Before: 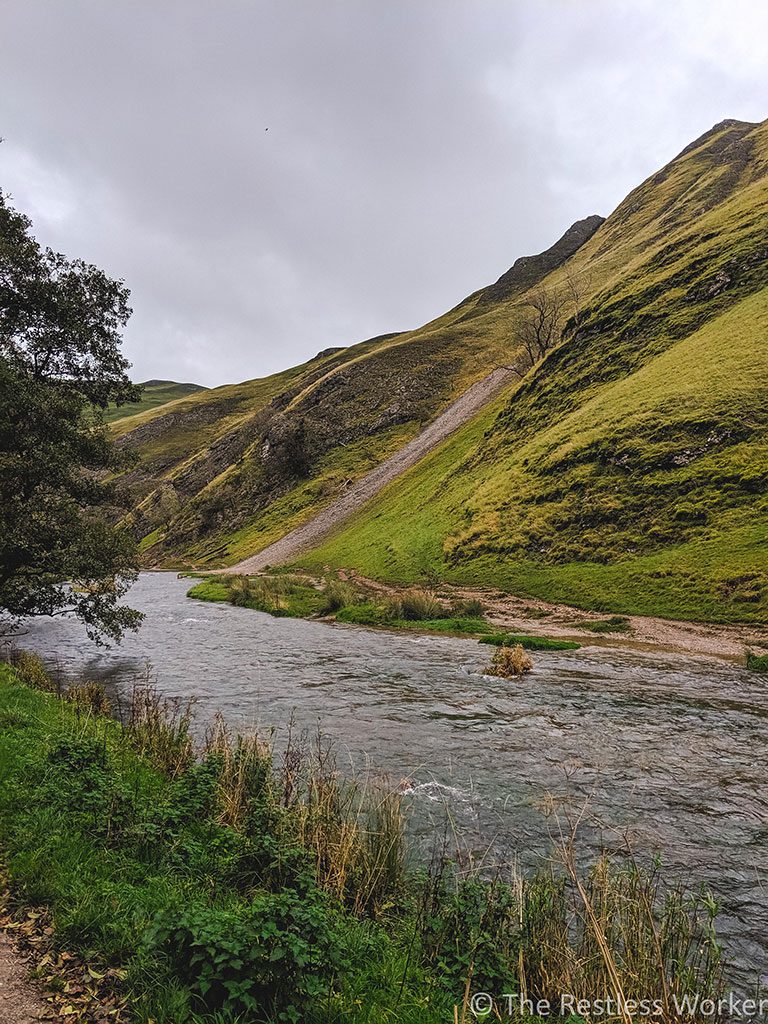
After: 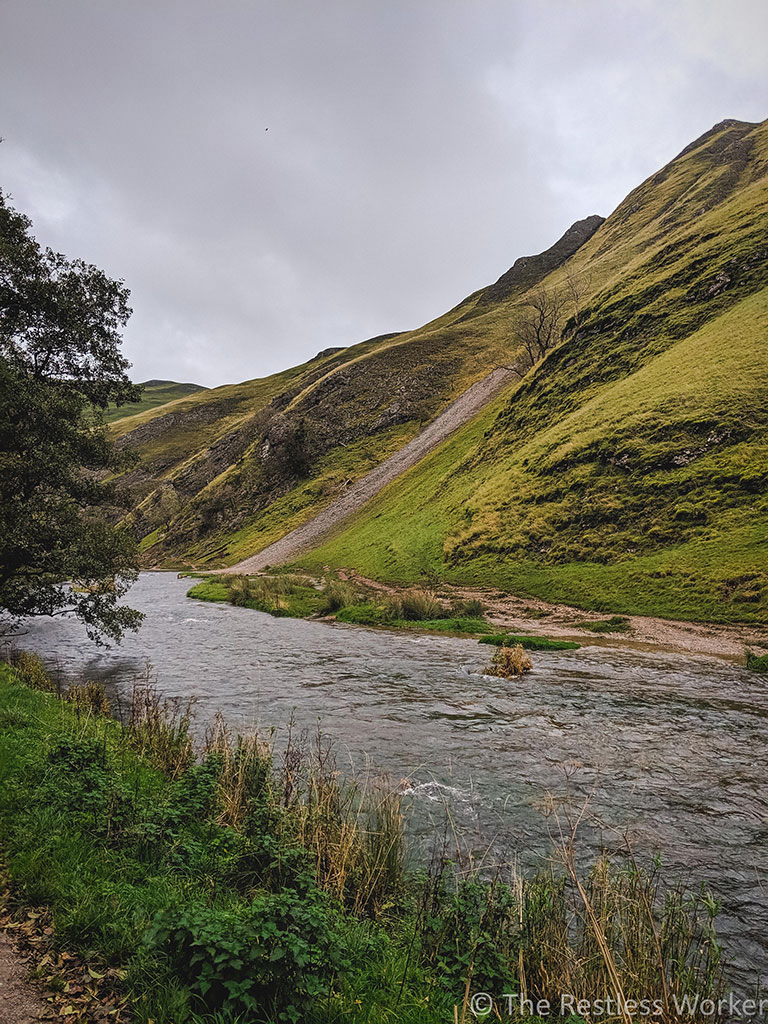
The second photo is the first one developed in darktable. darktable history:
contrast brightness saturation: saturation -0.05
vignetting: fall-off start 80.87%, fall-off radius 61.59%, brightness -0.384, saturation 0.007, center (0, 0.007), automatic ratio true, width/height ratio 1.418
